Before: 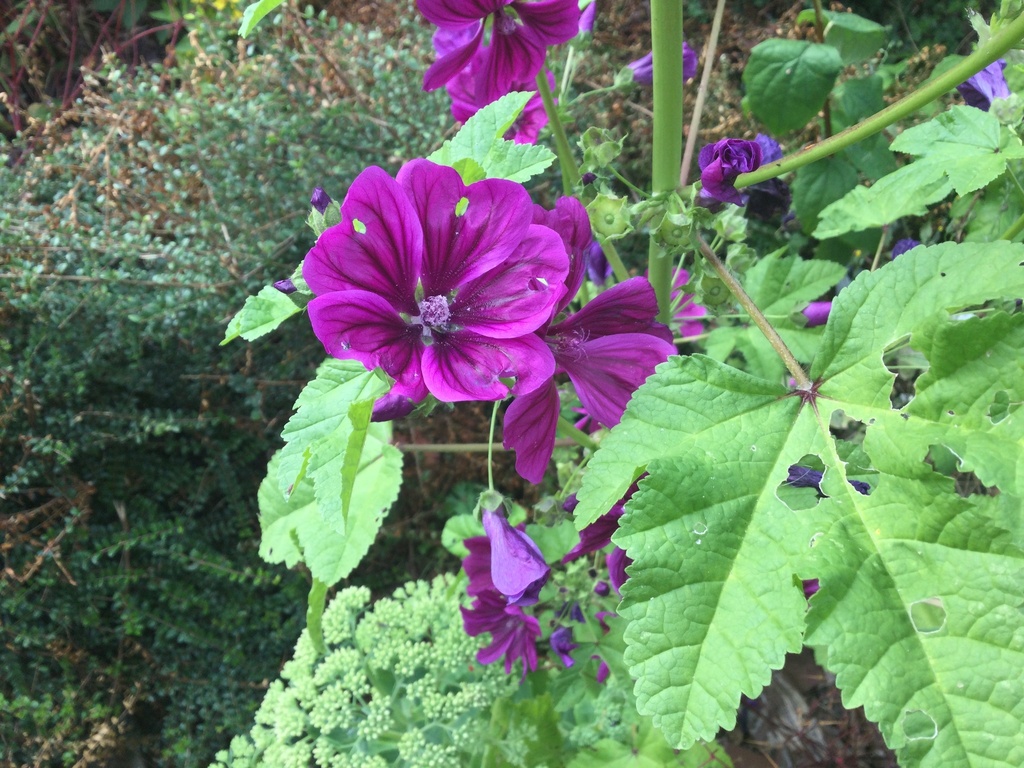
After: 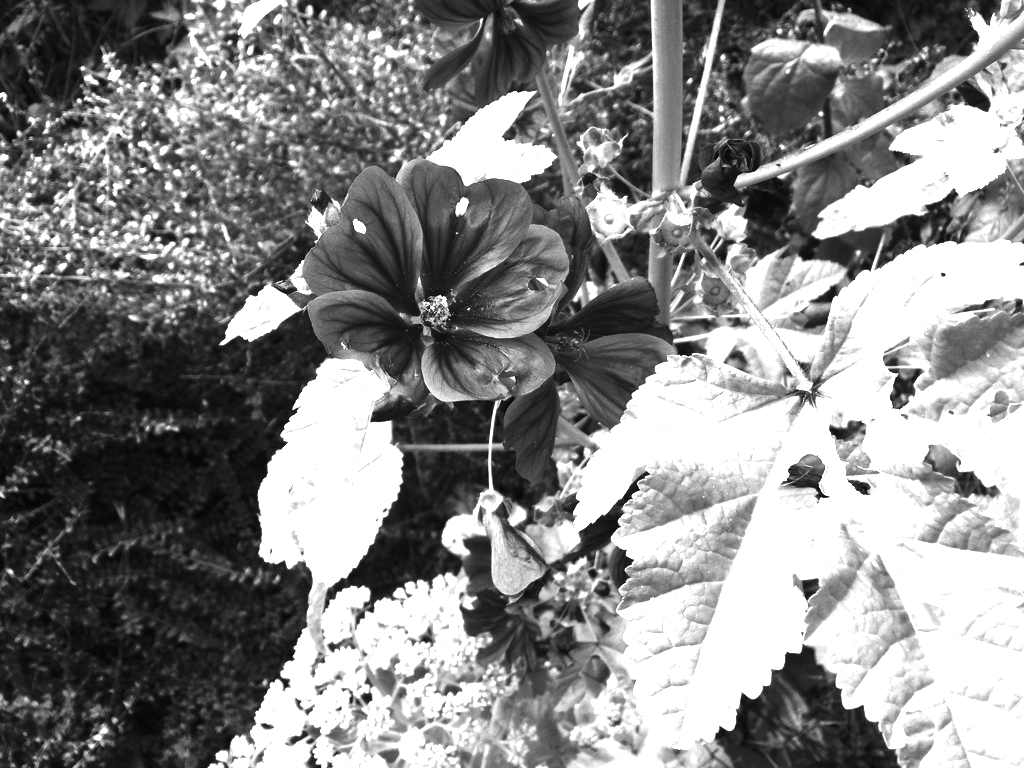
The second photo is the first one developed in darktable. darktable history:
exposure: black level correction 0, exposure 1.2 EV, compensate highlight preservation false
contrast brightness saturation: contrast -0.028, brightness -0.599, saturation -0.992
